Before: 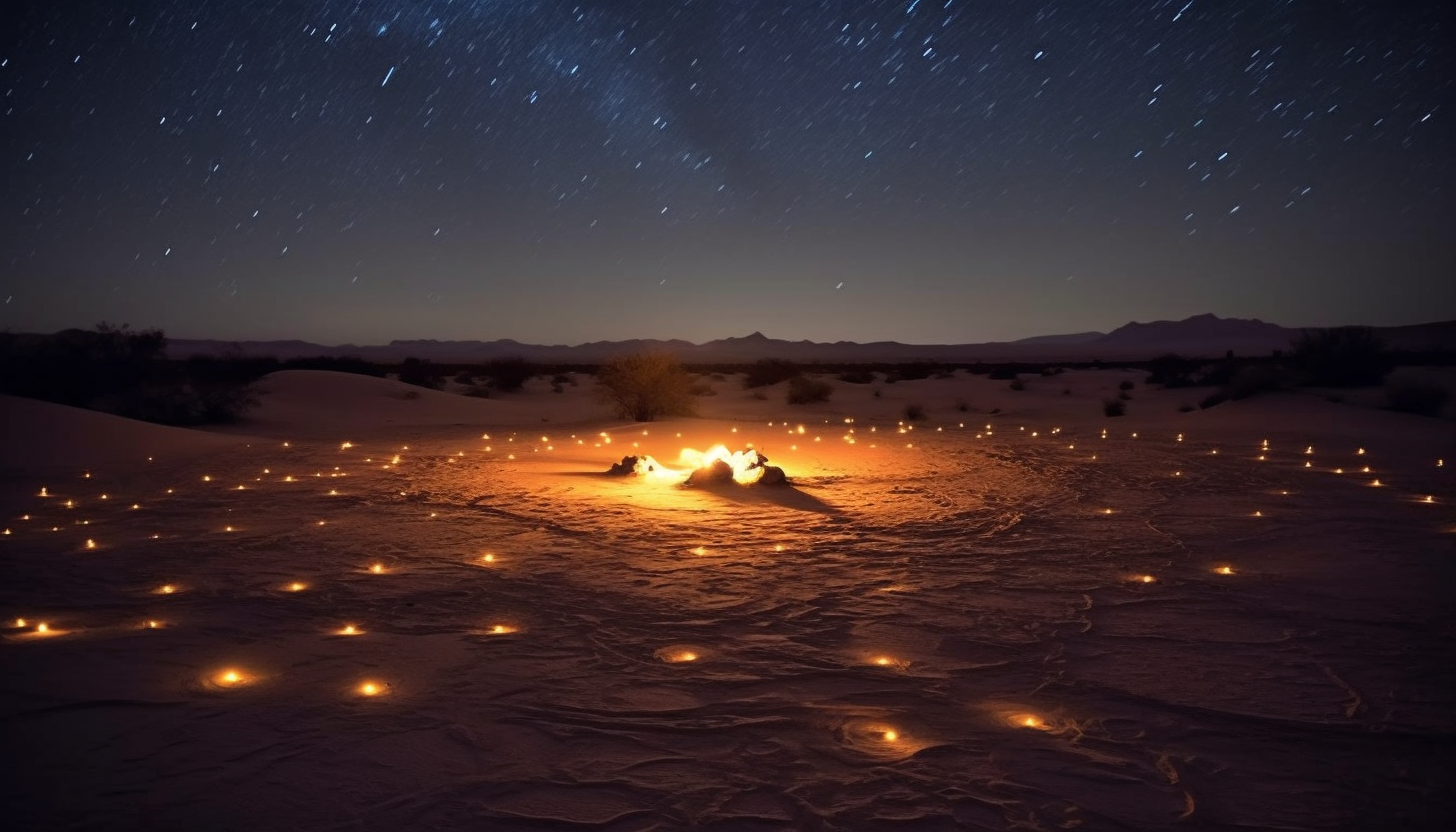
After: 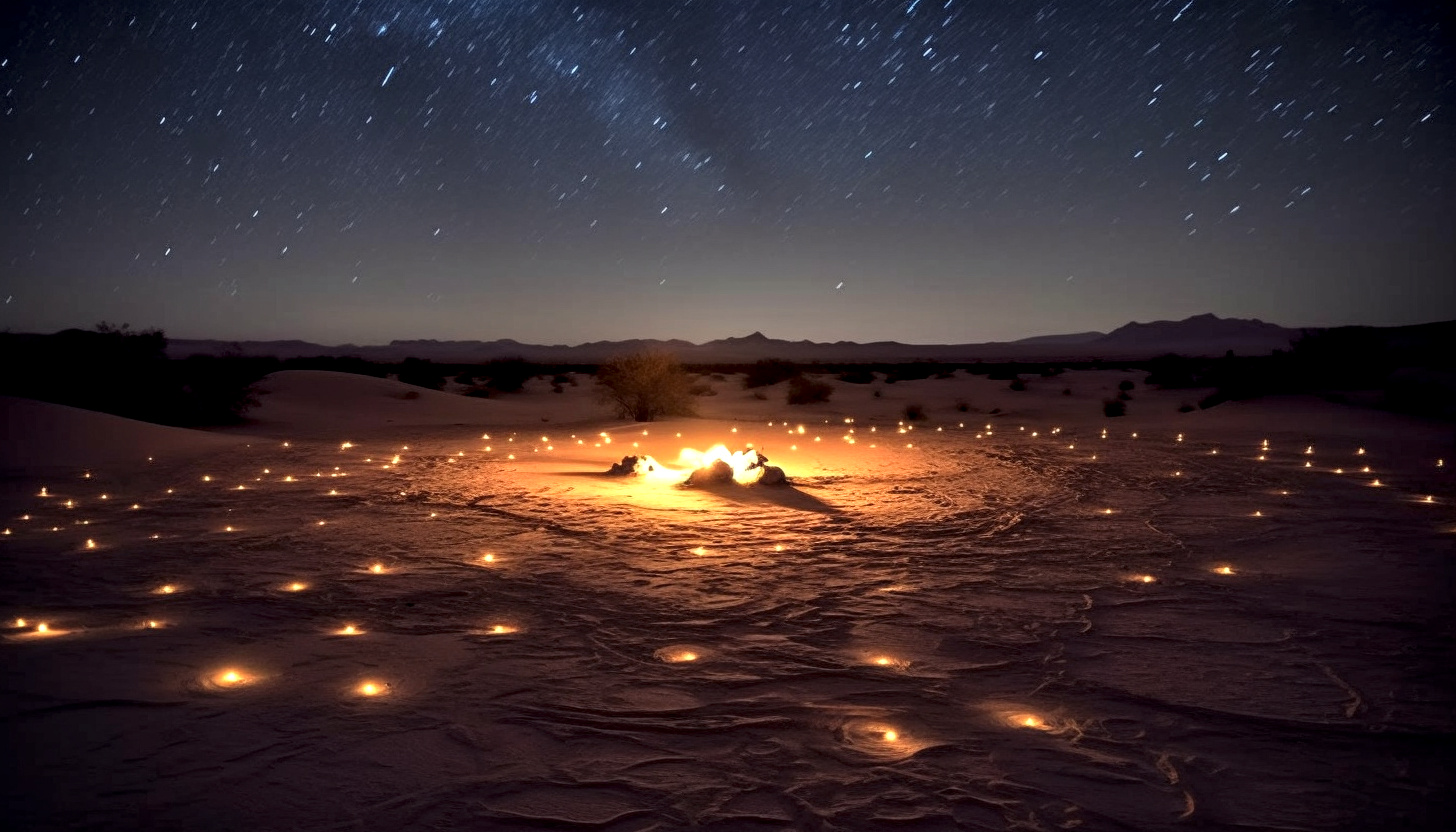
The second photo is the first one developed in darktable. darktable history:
local contrast: highlights 60%, shadows 63%, detail 160%
